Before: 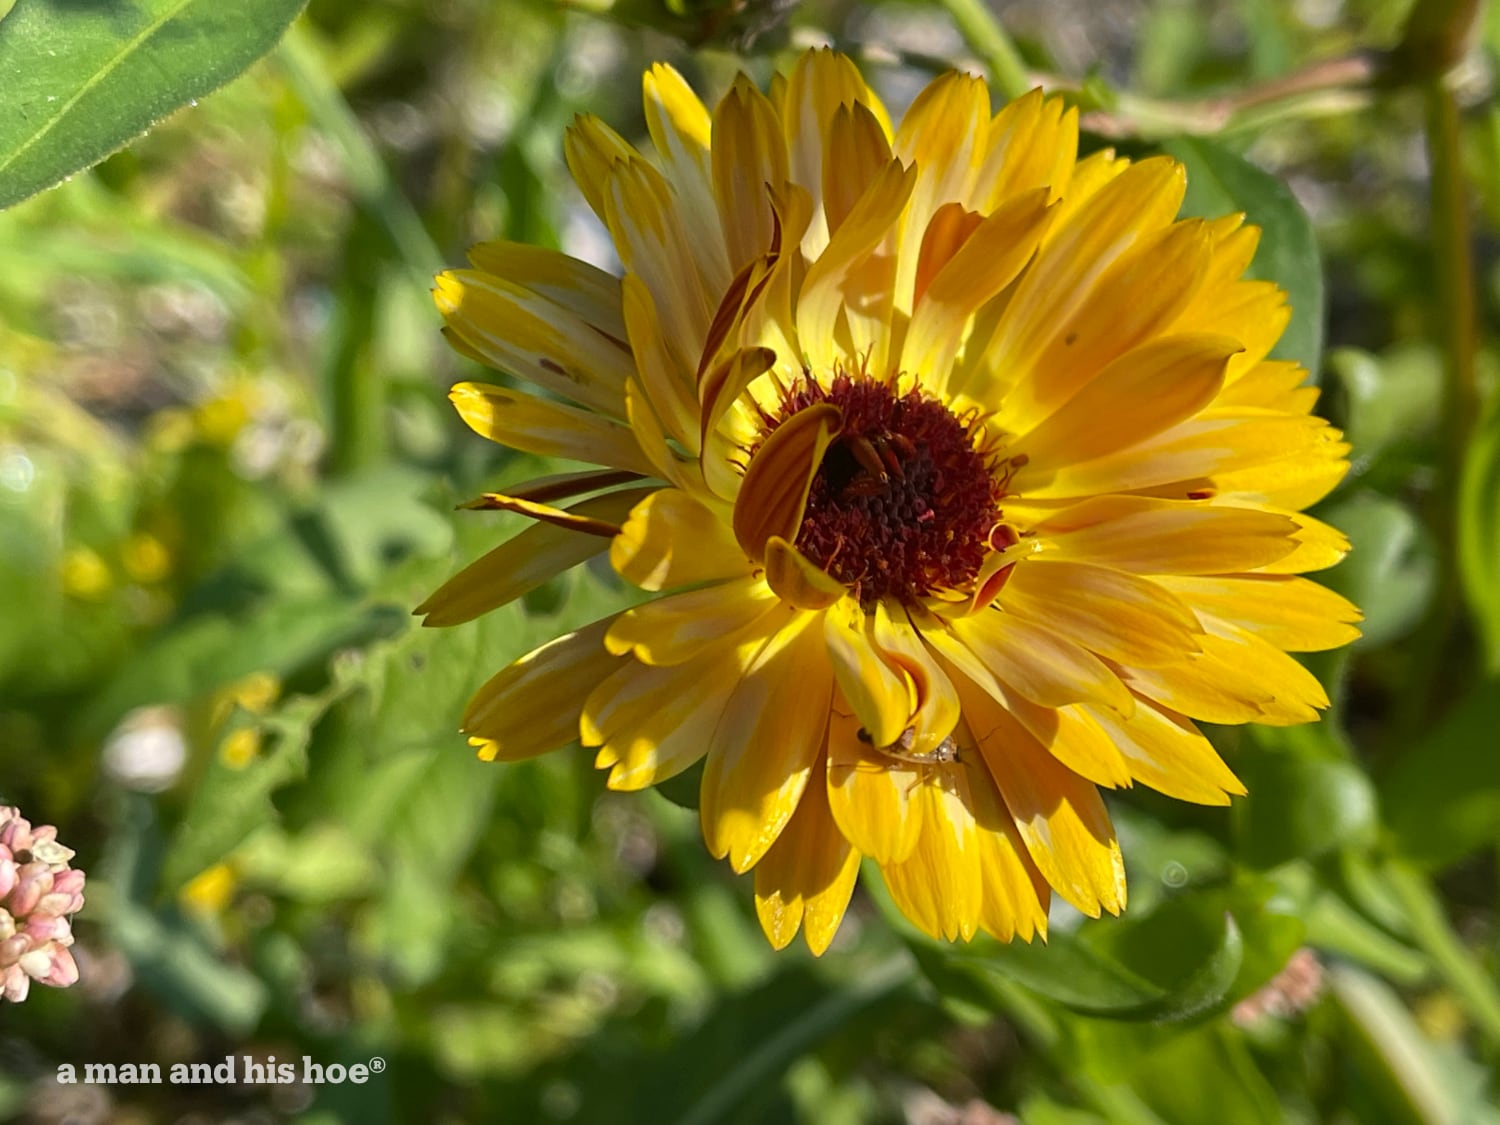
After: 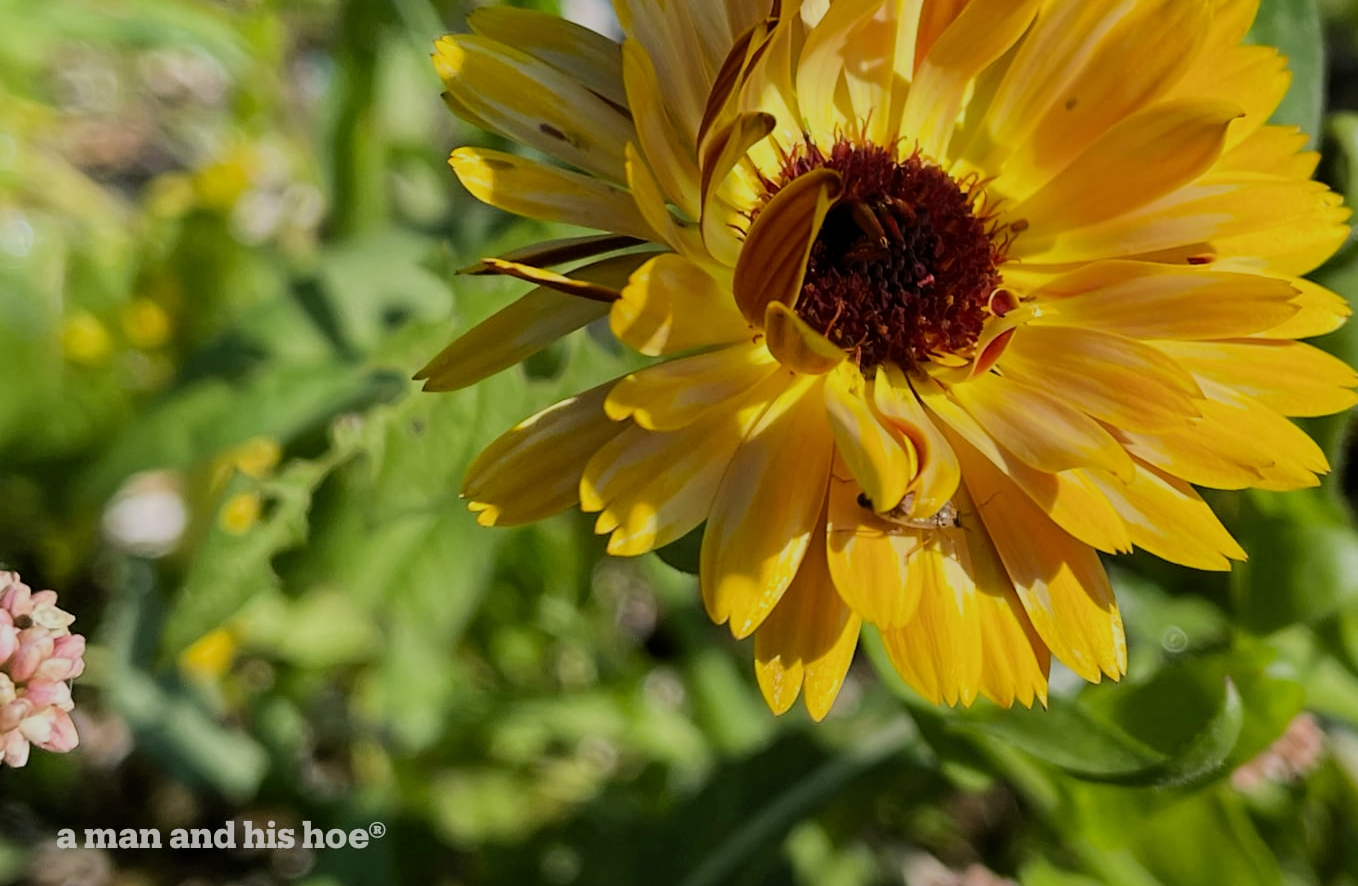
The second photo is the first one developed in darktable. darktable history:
crop: top 20.916%, right 9.437%, bottom 0.316%
filmic rgb: black relative exposure -9.22 EV, white relative exposure 6.77 EV, hardness 3.07, contrast 1.05
